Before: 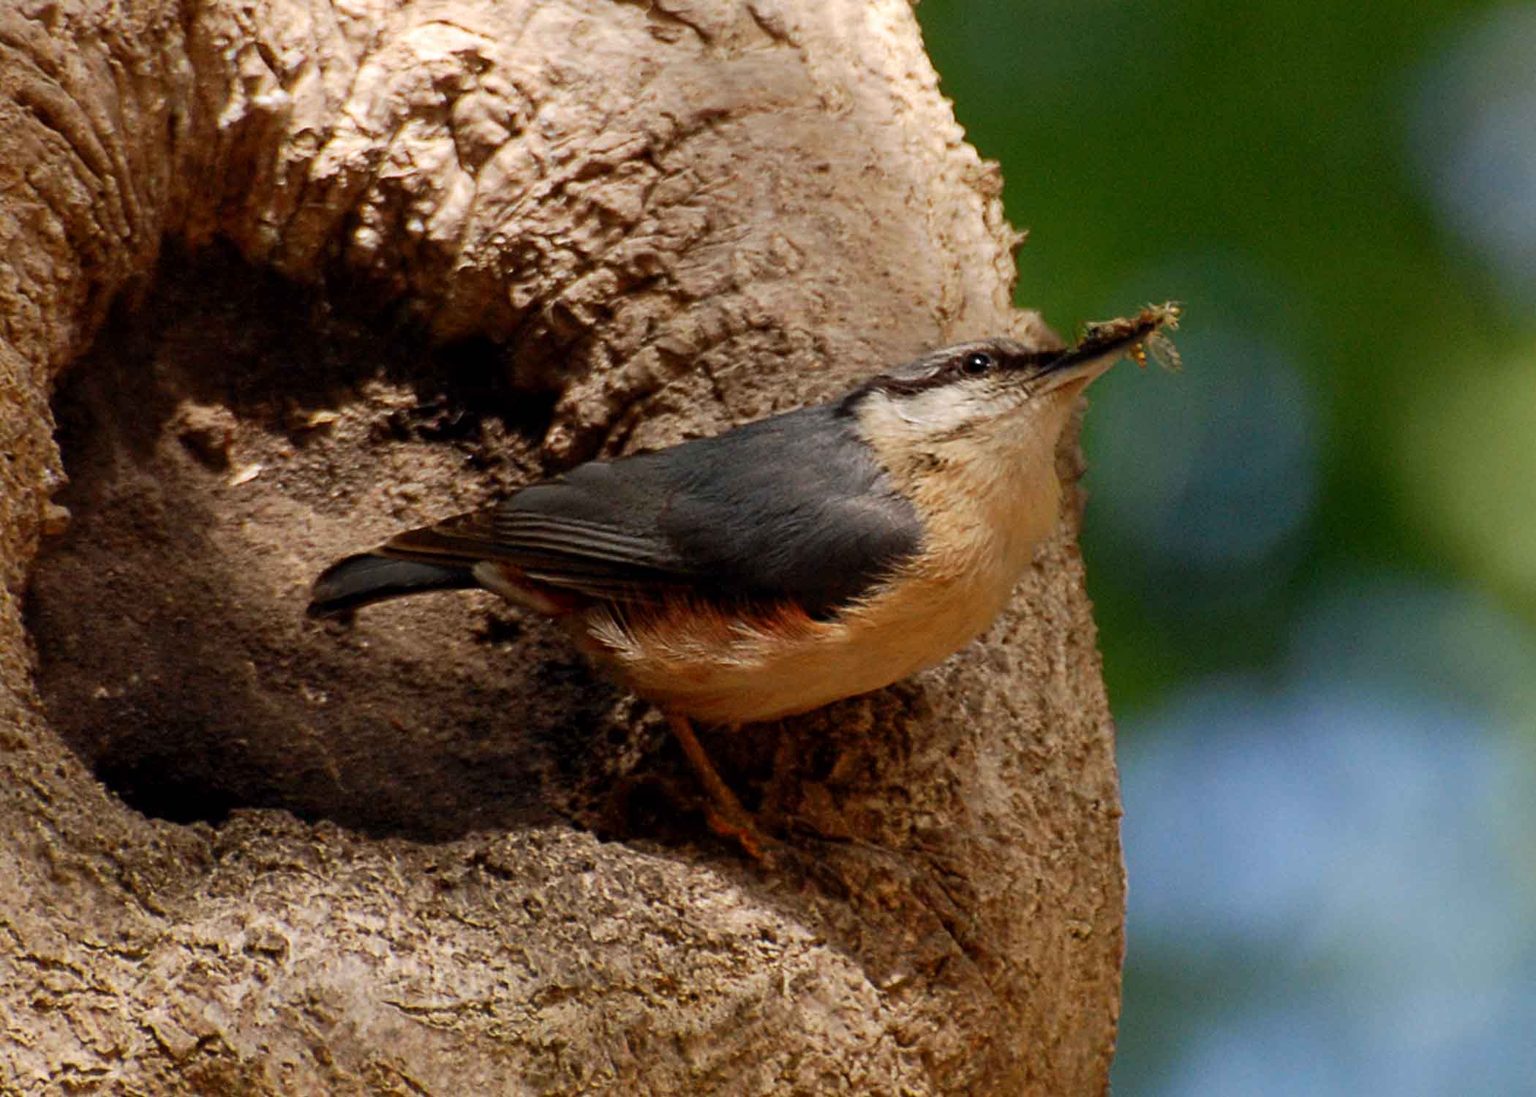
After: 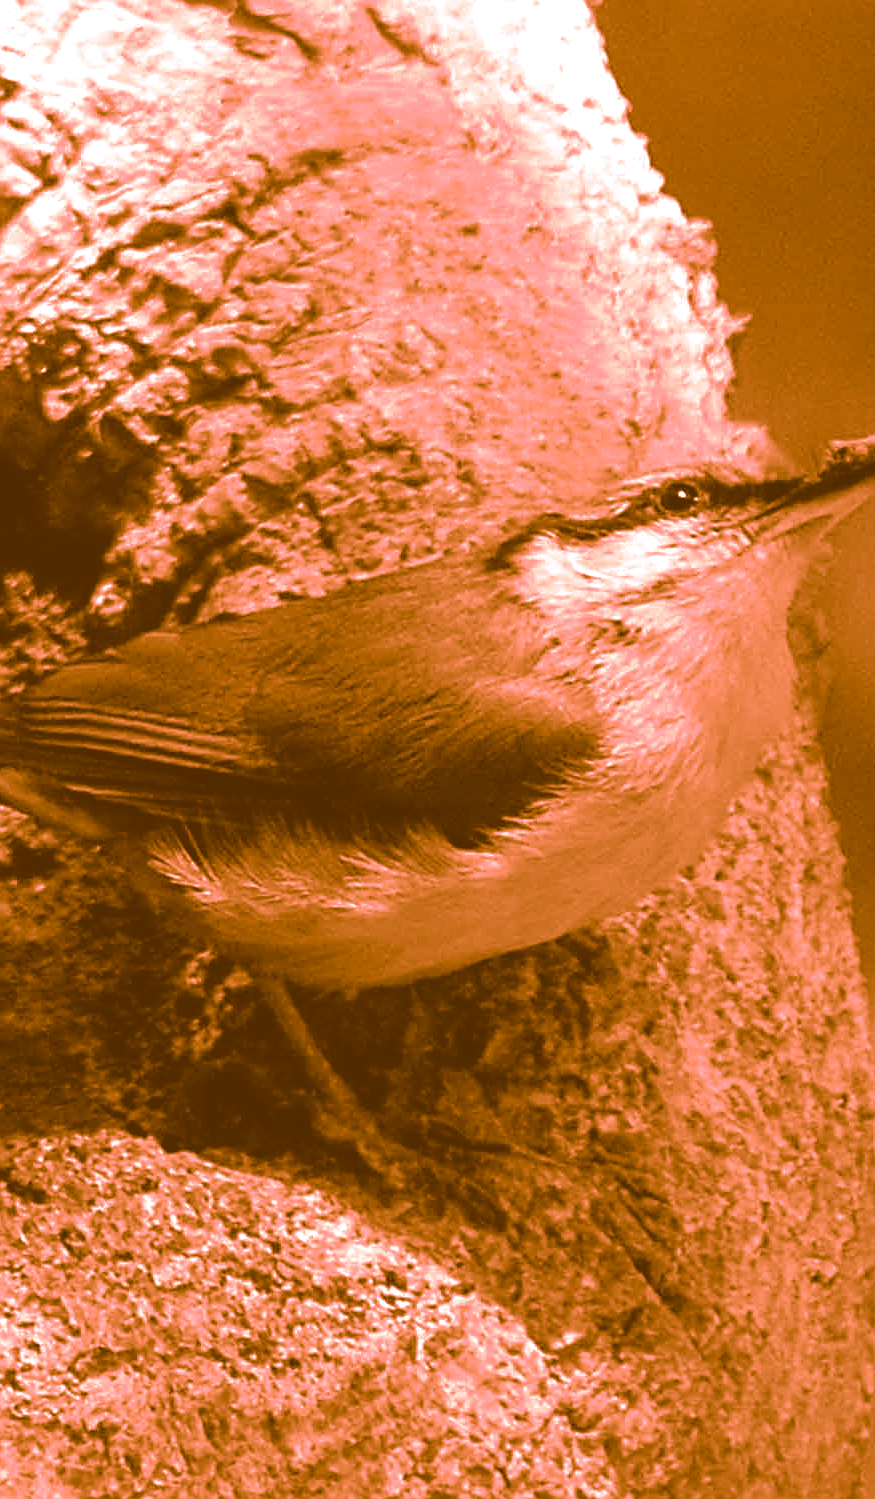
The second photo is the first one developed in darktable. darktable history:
color correction: highlights b* 3
contrast brightness saturation: saturation -0.05
crop: left 31.229%, right 27.105%
sharpen: on, module defaults
split-toning: shadows › hue 26°, shadows › saturation 0.92, highlights › hue 40°, highlights › saturation 0.92, balance -63, compress 0%
colorize: saturation 60%, source mix 100%
